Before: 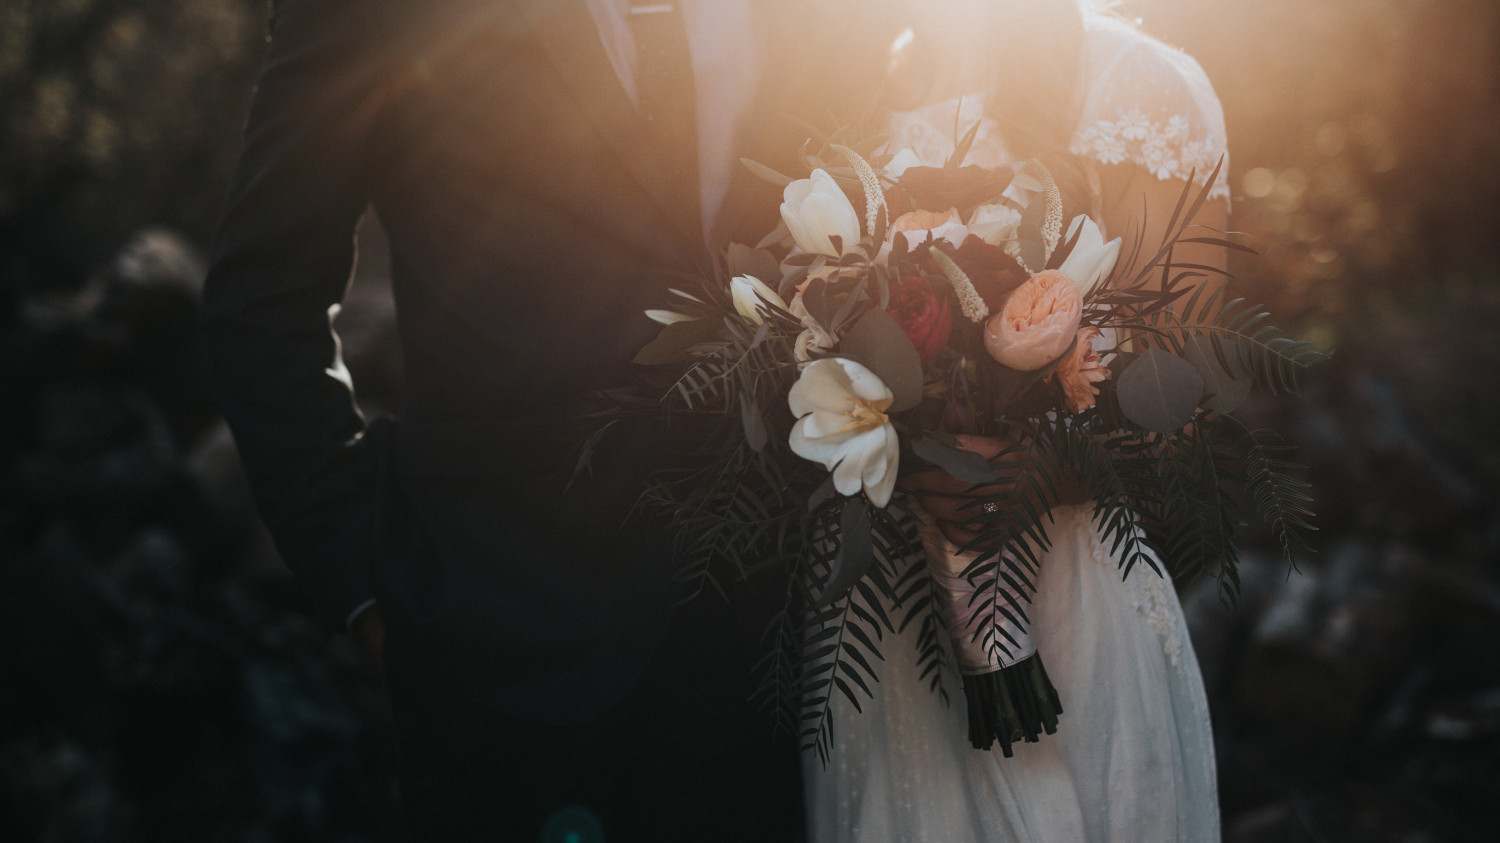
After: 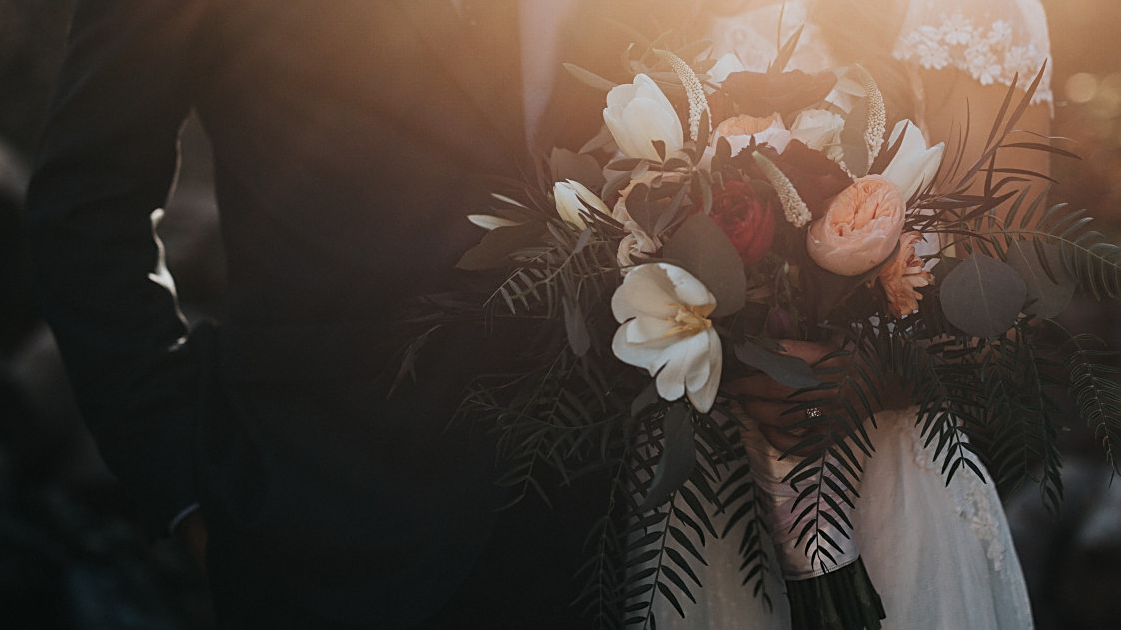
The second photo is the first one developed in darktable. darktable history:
crop and rotate: left 11.831%, top 11.346%, right 13.429%, bottom 13.899%
sharpen: radius 1.967
